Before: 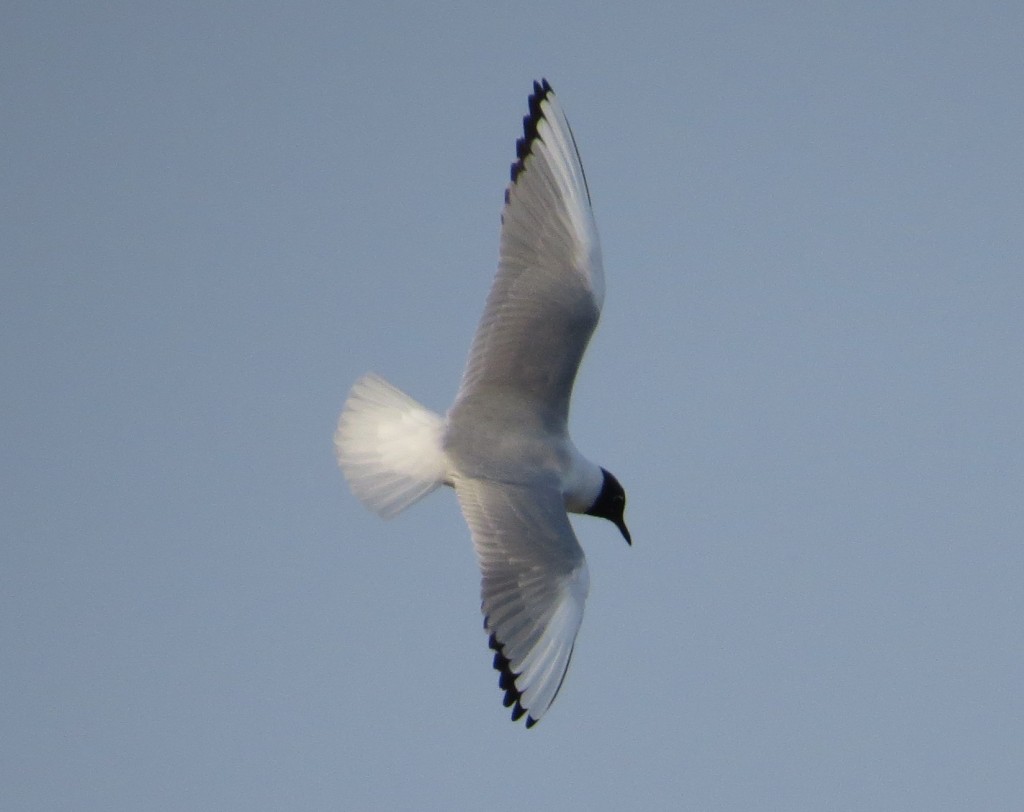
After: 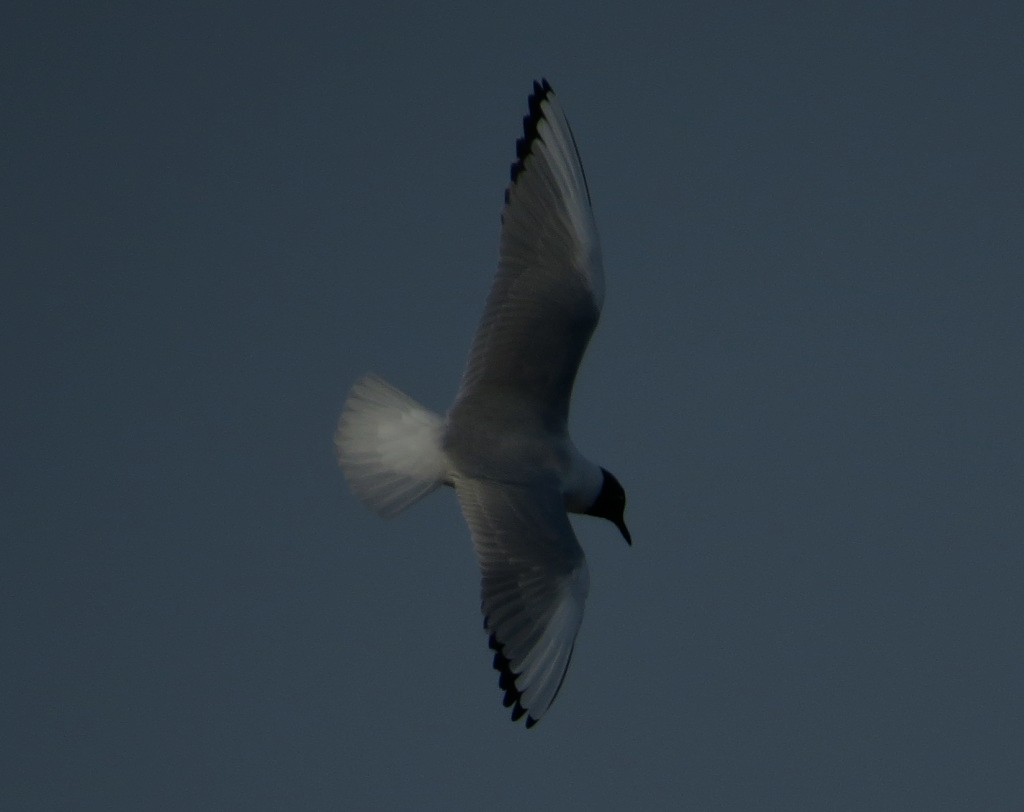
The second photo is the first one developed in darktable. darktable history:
color balance rgb: power › chroma 0.522%, power › hue 215.13°, perceptual saturation grading › global saturation 0.867%, perceptual saturation grading › highlights -30.278%, perceptual saturation grading › shadows 20.126%, perceptual brilliance grading › highlights 74.792%, perceptual brilliance grading › shadows -29.777%
exposure: exposure -2.35 EV, compensate highlight preservation false
